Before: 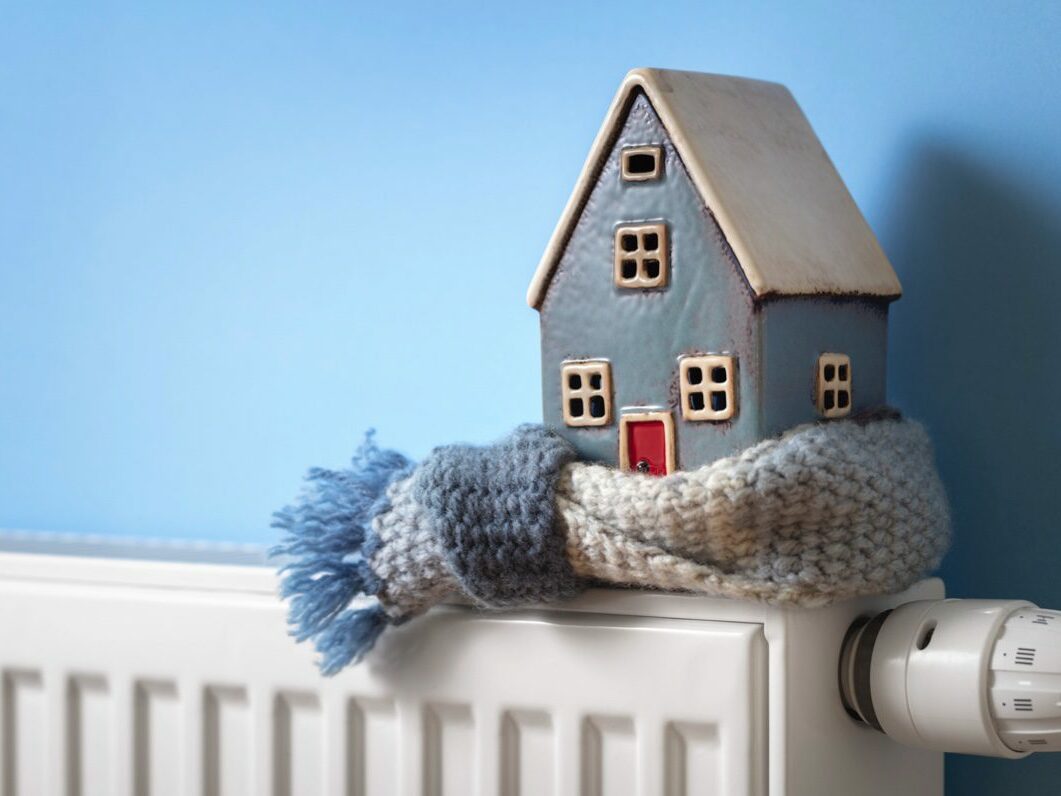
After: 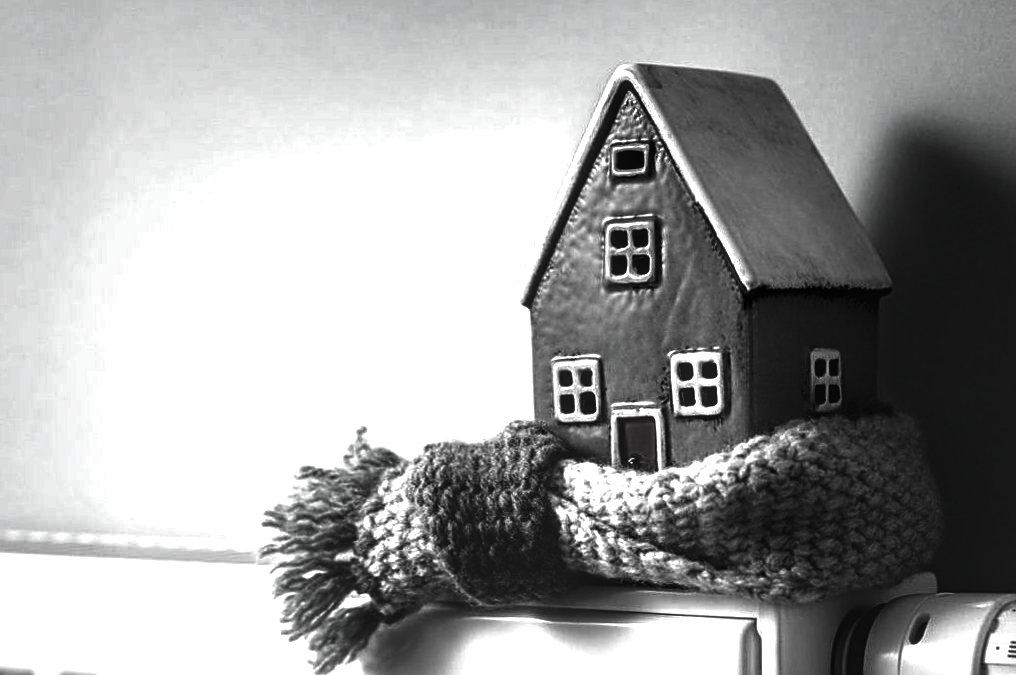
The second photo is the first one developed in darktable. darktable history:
contrast brightness saturation: contrast 0.024, brightness -0.99, saturation -0.991
local contrast: on, module defaults
crop and rotate: angle 0.414°, left 0.435%, right 2.794%, bottom 14.296%
velvia: on, module defaults
exposure: black level correction 0, exposure 0.699 EV, compensate highlight preservation false
sharpen: on, module defaults
